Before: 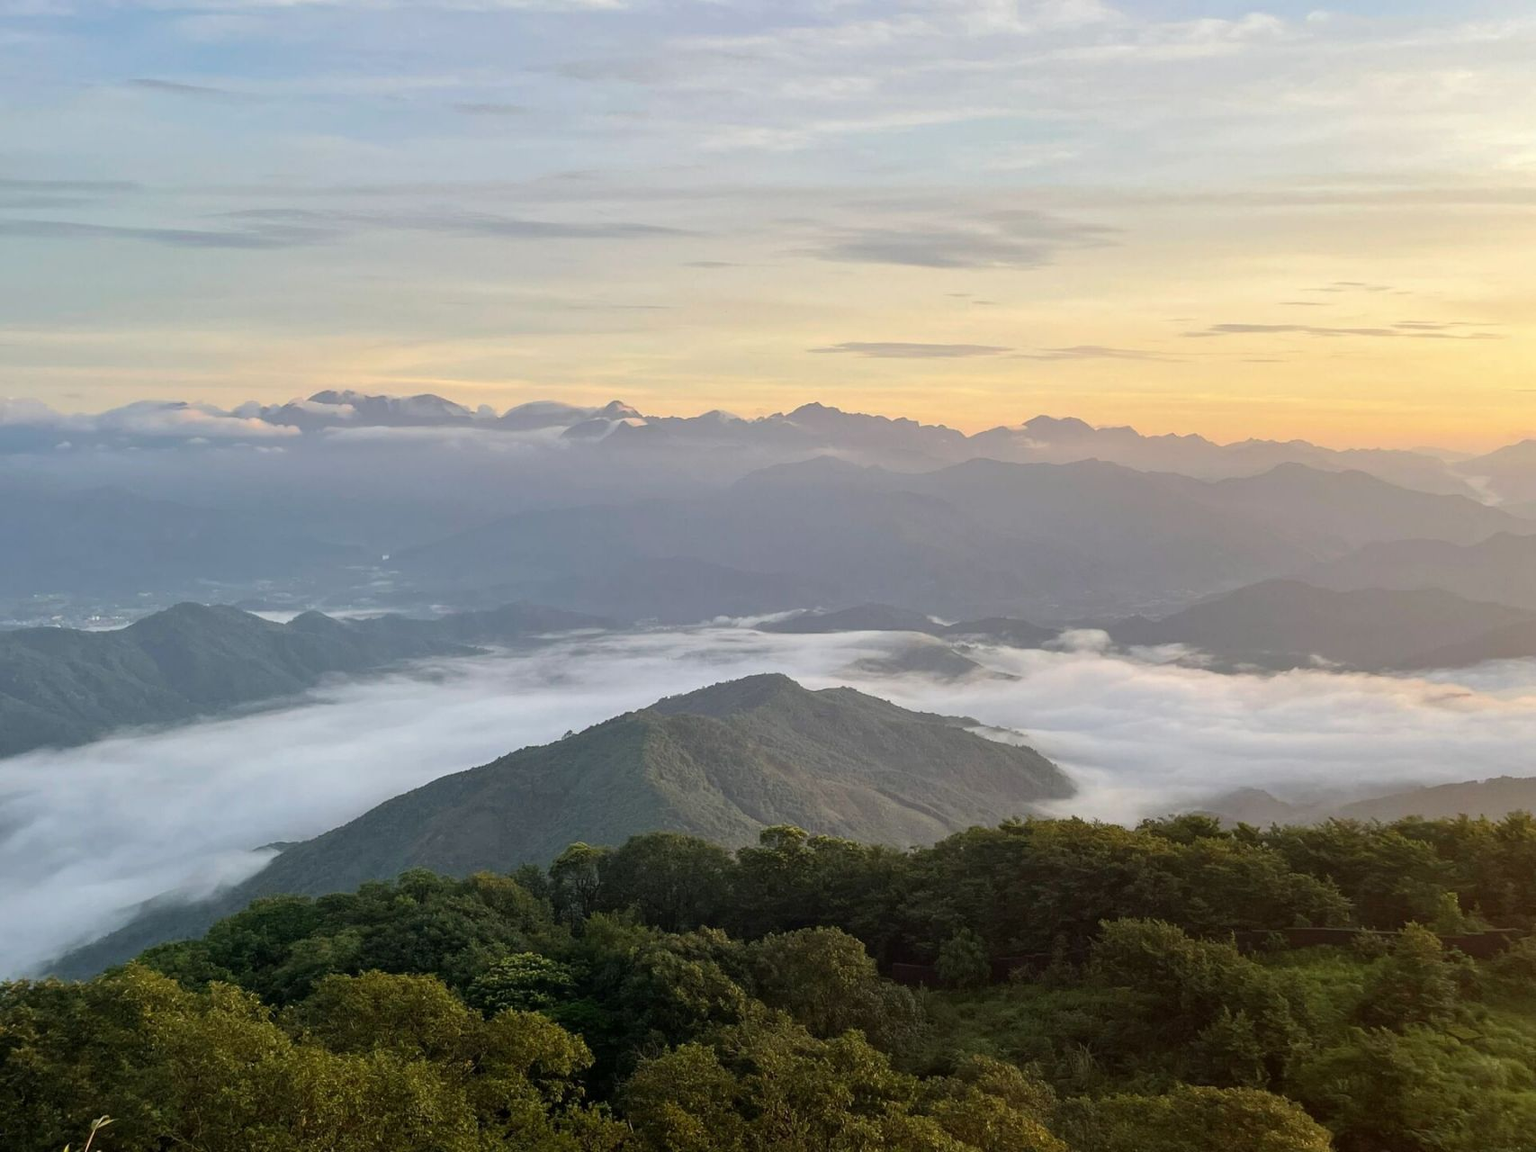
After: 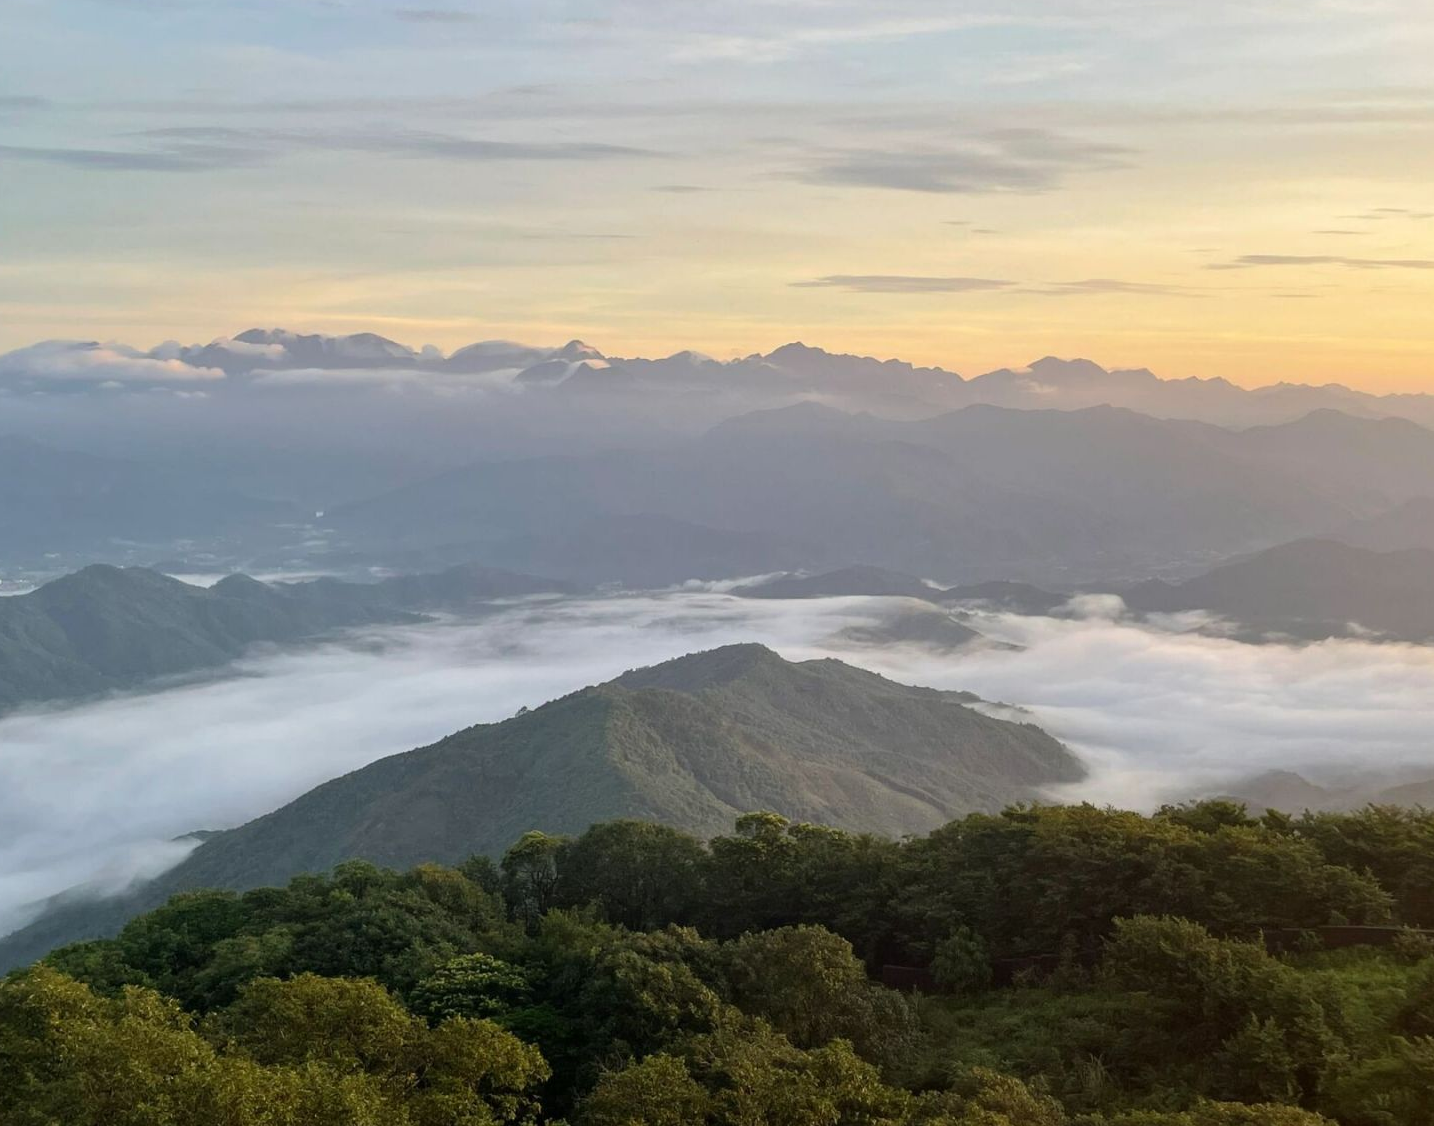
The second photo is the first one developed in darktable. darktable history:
crop: left 6.412%, top 8.266%, right 9.541%, bottom 3.696%
exposure: exposure 0.026 EV, compensate highlight preservation false
